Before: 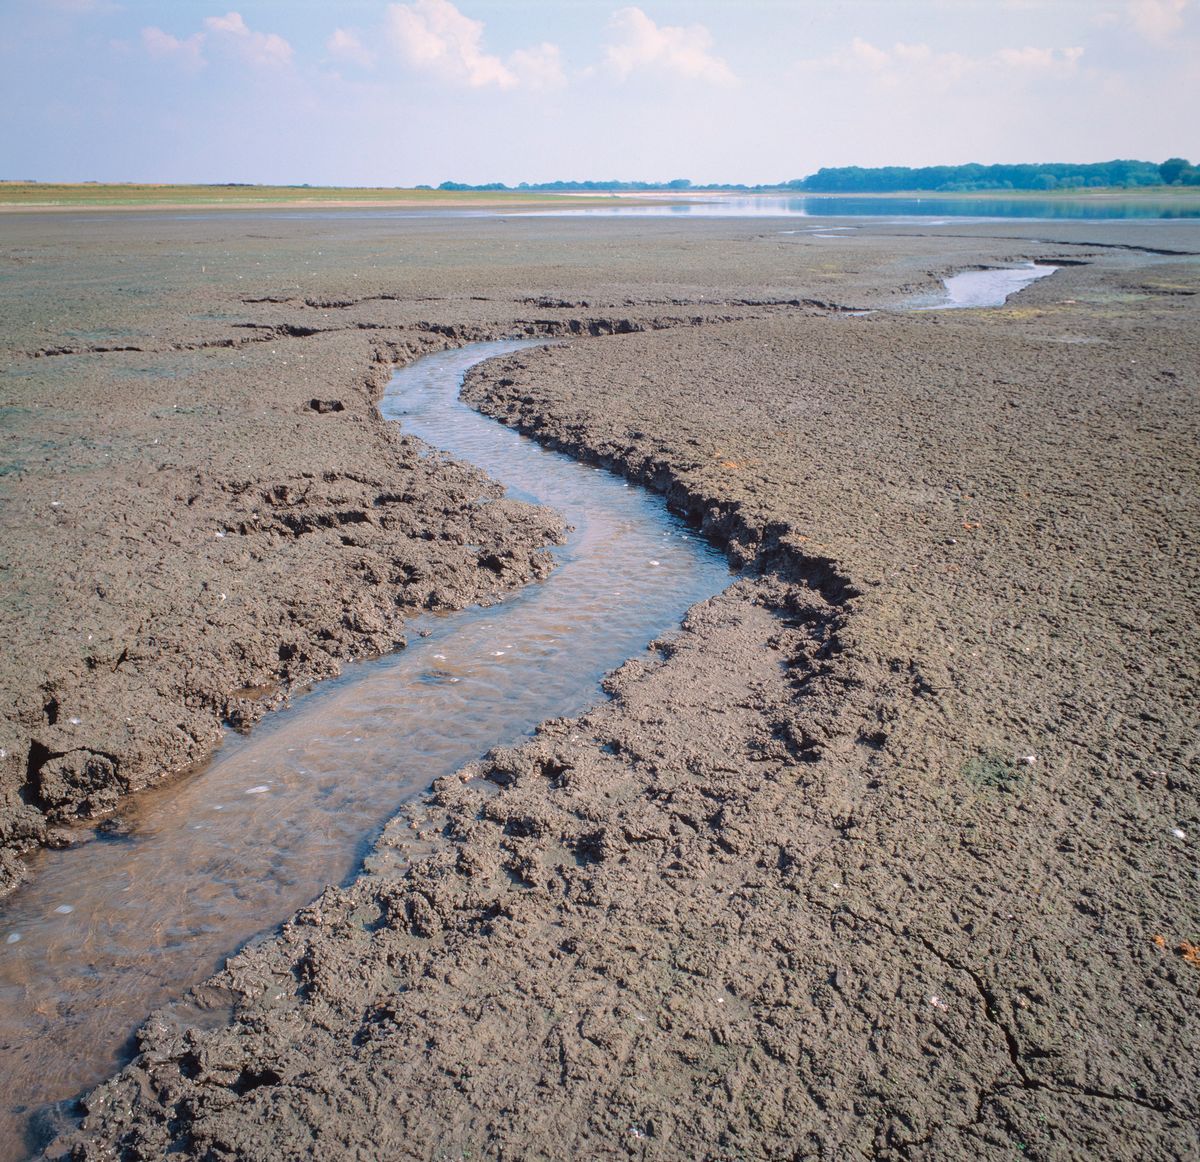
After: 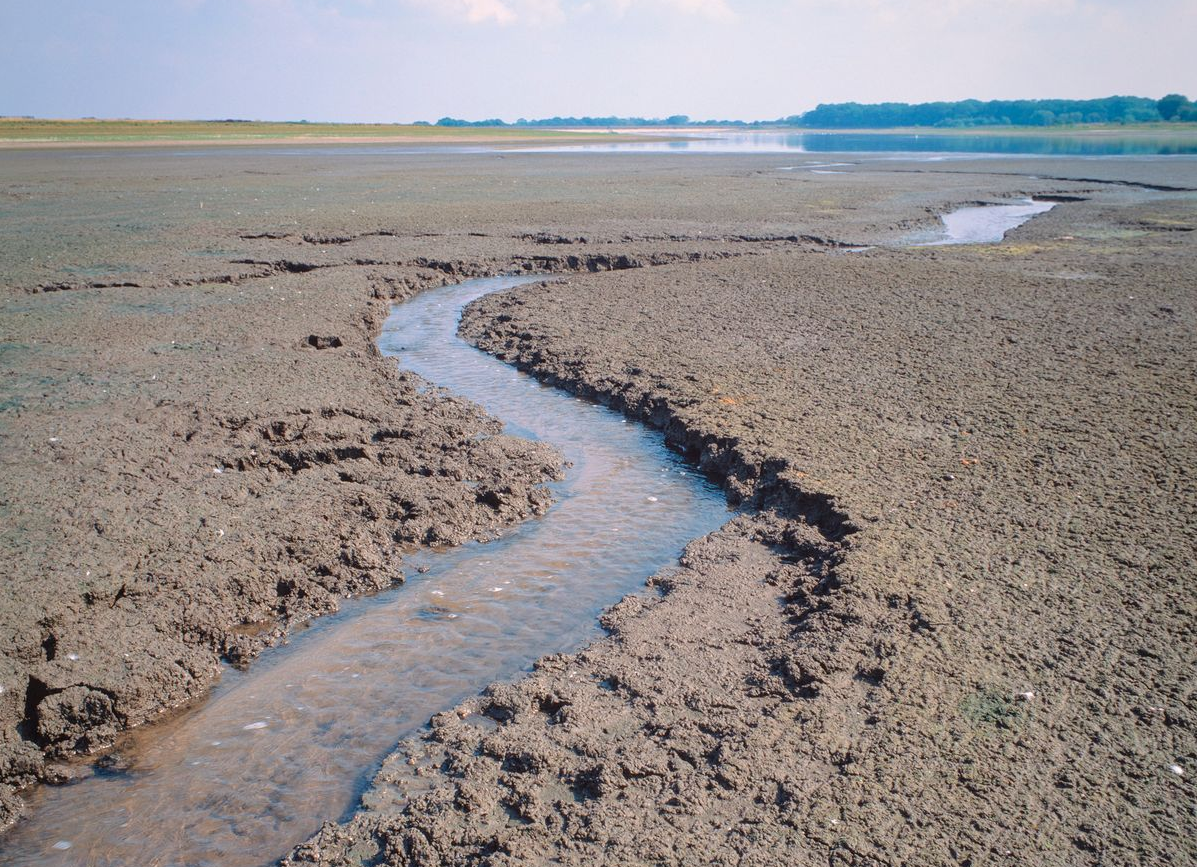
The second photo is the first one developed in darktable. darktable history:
crop: left 0.201%, top 5.516%, bottom 19.85%
